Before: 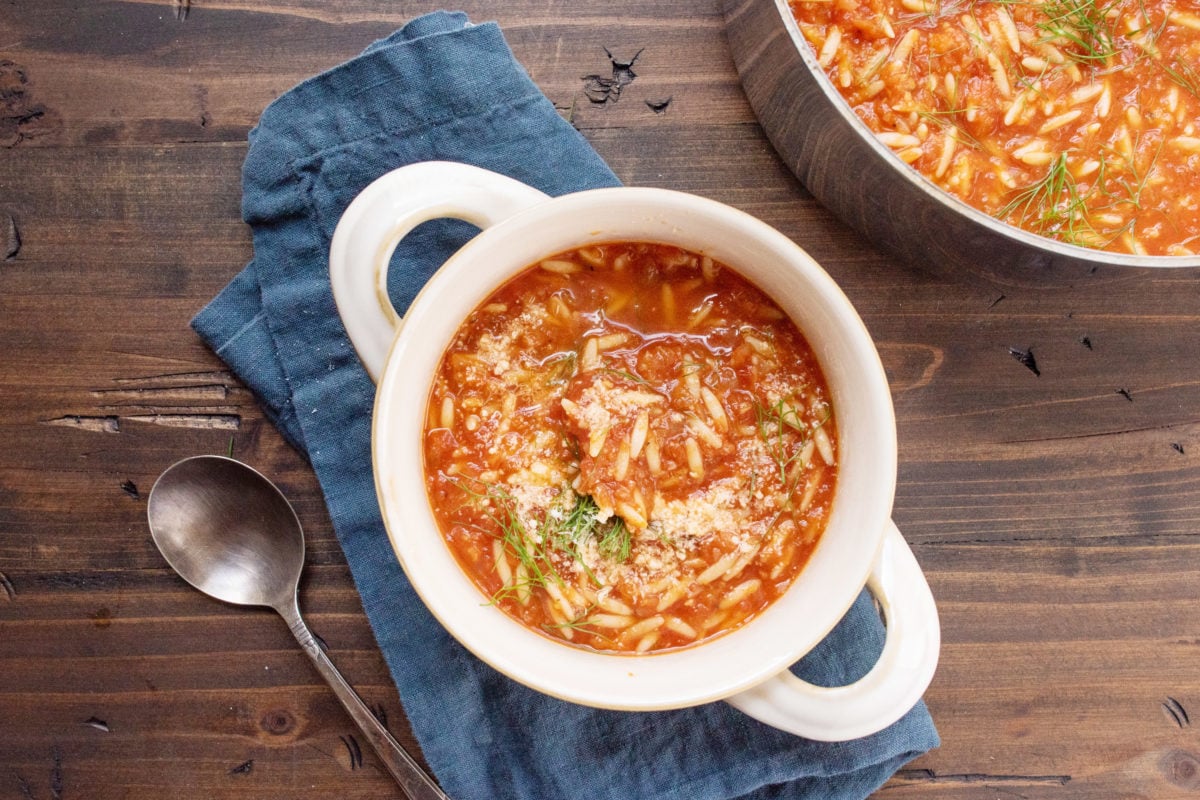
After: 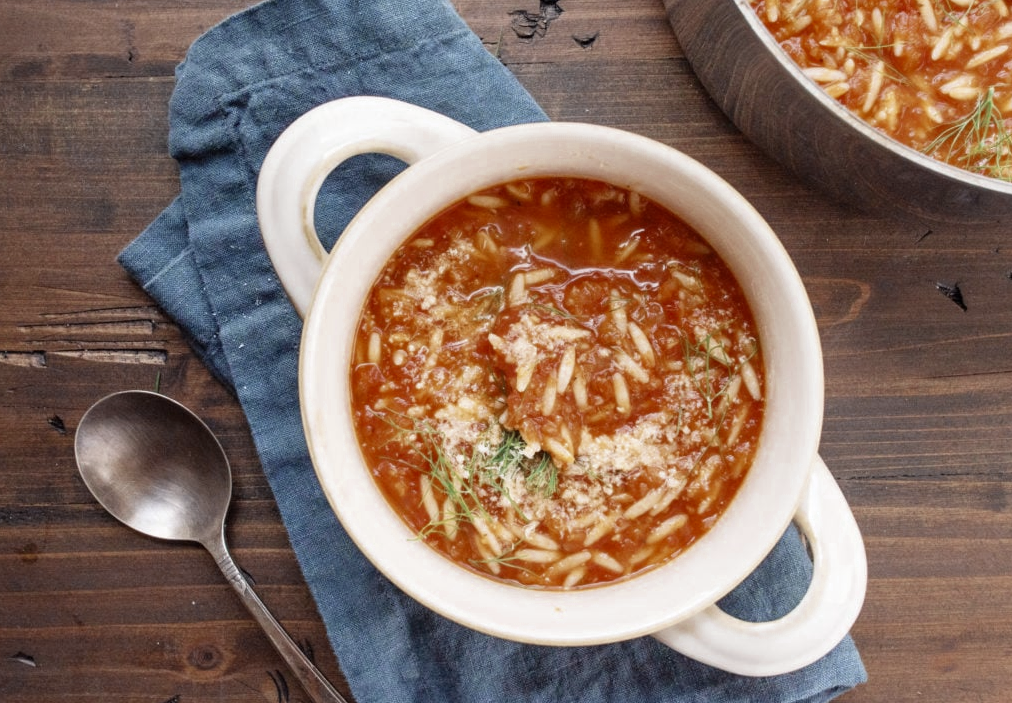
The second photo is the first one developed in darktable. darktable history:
crop: left 6.118%, top 8.242%, right 9.536%, bottom 3.87%
color zones: curves: ch0 [(0, 0.5) (0.125, 0.4) (0.25, 0.5) (0.375, 0.4) (0.5, 0.4) (0.625, 0.6) (0.75, 0.6) (0.875, 0.5)]; ch1 [(0, 0.35) (0.125, 0.45) (0.25, 0.35) (0.375, 0.35) (0.5, 0.35) (0.625, 0.35) (0.75, 0.45) (0.875, 0.35)]; ch2 [(0, 0.6) (0.125, 0.5) (0.25, 0.5) (0.375, 0.6) (0.5, 0.6) (0.625, 0.5) (0.75, 0.5) (0.875, 0.5)], mix 24.74%
